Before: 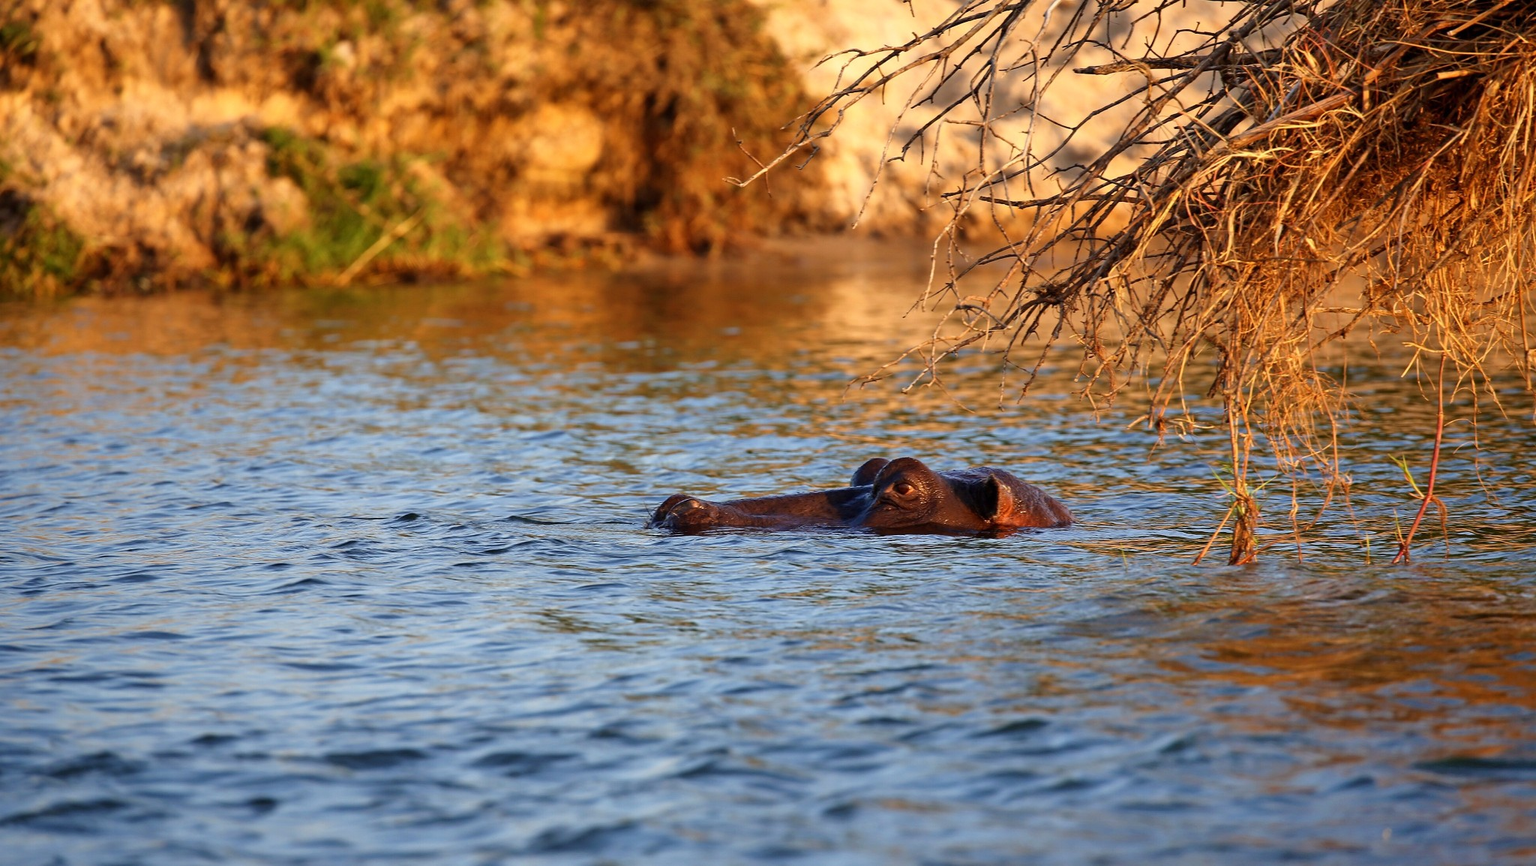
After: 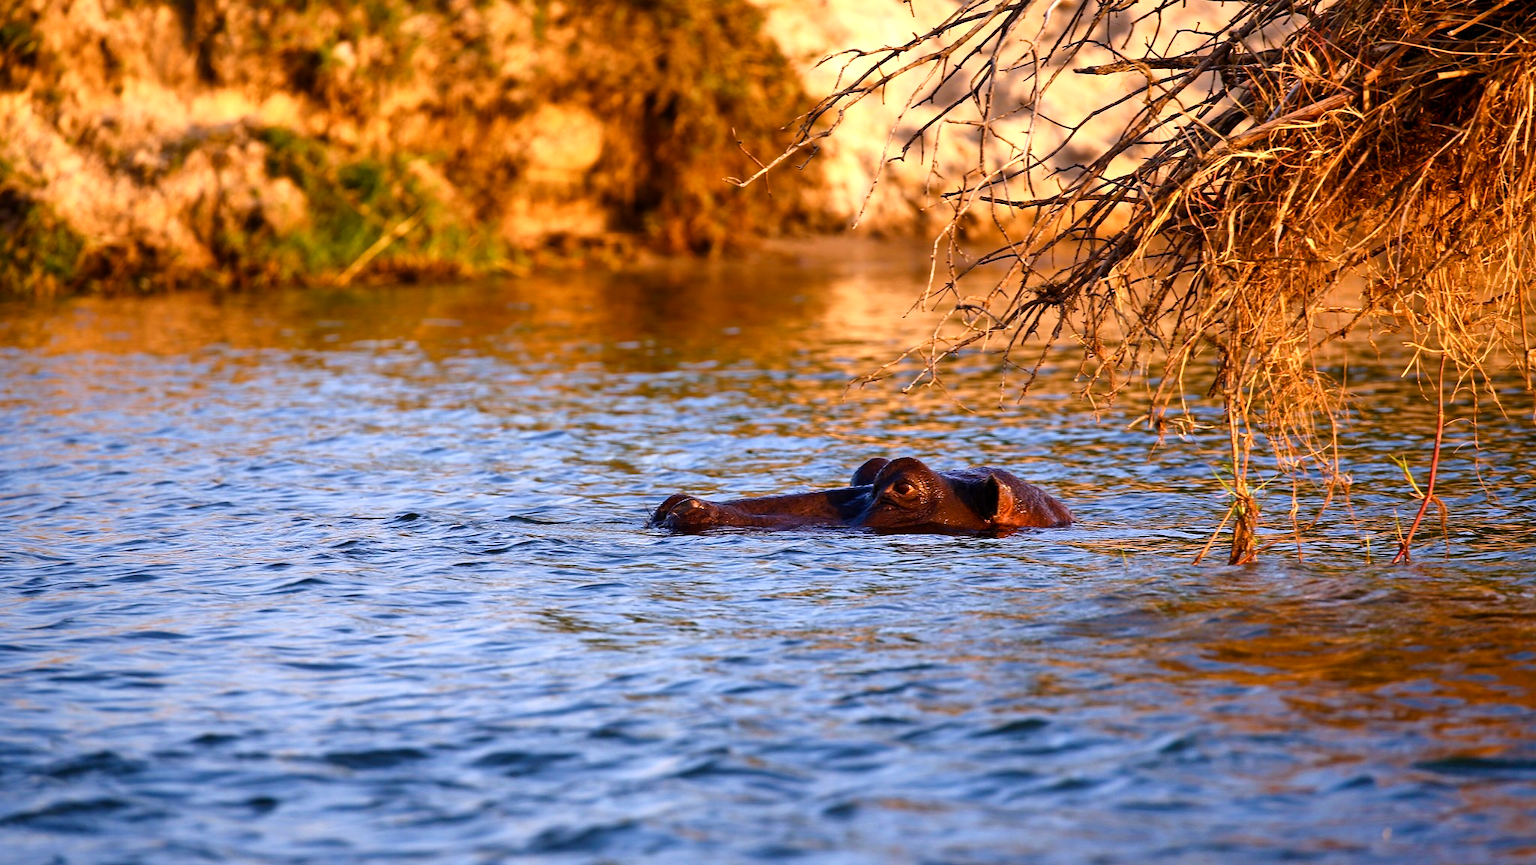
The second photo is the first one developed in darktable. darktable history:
color balance rgb: shadows lift › luminance -20%, power › hue 72.24°, highlights gain › luminance 15%, global offset › hue 171.6°, perceptual saturation grading › highlights -15%, perceptual saturation grading › shadows 25%, global vibrance 35%, contrast 10%
white balance: red 1.05, blue 1.072
